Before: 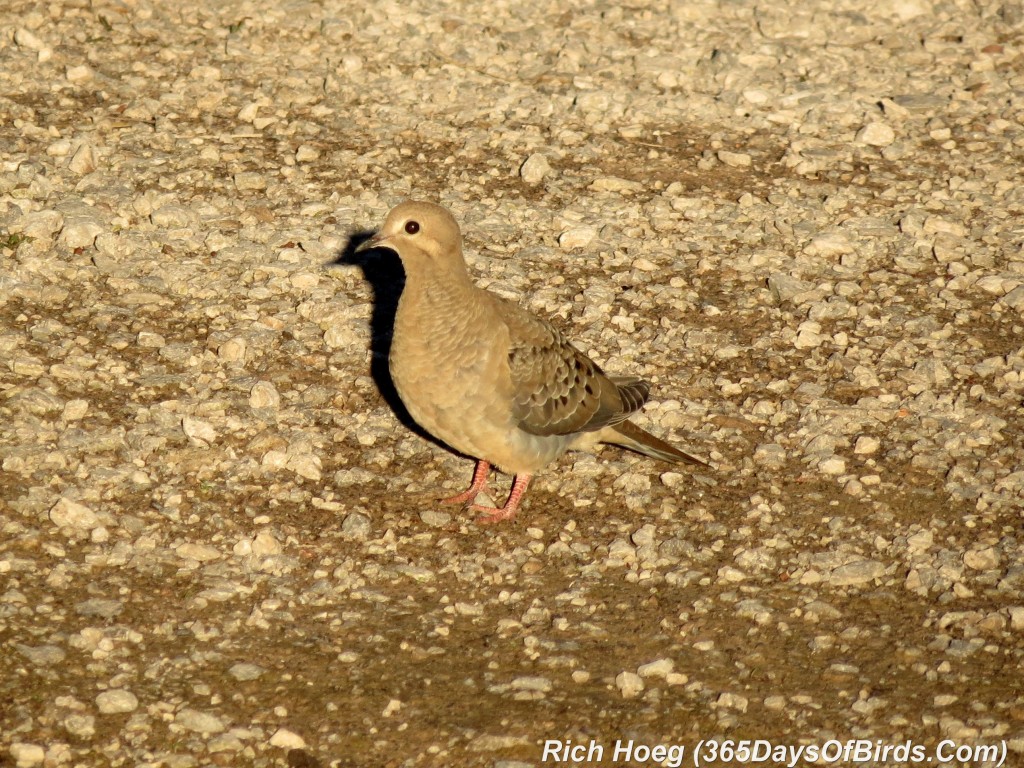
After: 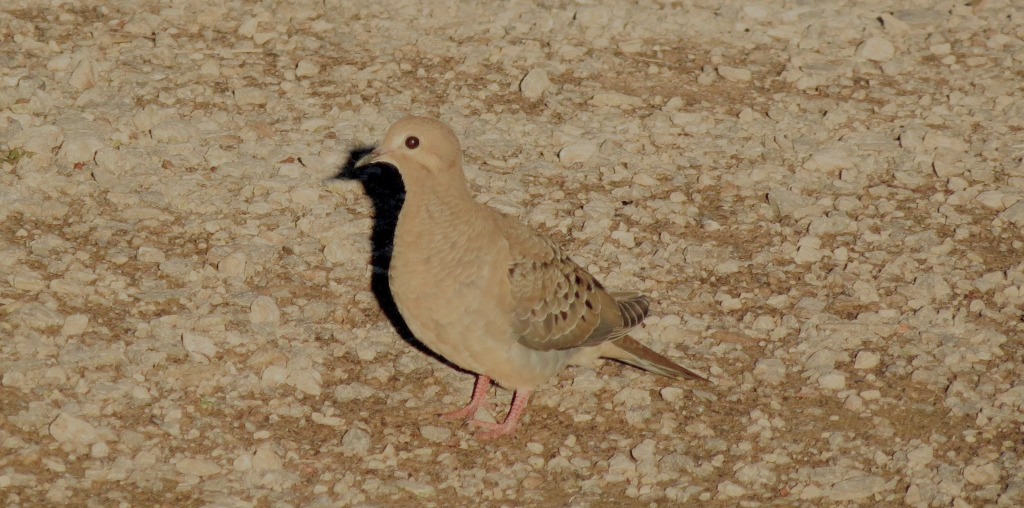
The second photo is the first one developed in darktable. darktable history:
crop: top 11.184%, bottom 22.586%
tone equalizer: -8 EV -0.403 EV, -7 EV -0.423 EV, -6 EV -0.359 EV, -5 EV -0.218 EV, -3 EV 0.221 EV, -2 EV 0.355 EV, -1 EV 0.407 EV, +0 EV 0.425 EV, edges refinement/feathering 500, mask exposure compensation -1.57 EV, preserve details no
filmic rgb: black relative exposure -13.93 EV, white relative exposure 7.99 EV, hardness 3.73, latitude 49.57%, contrast 0.506
